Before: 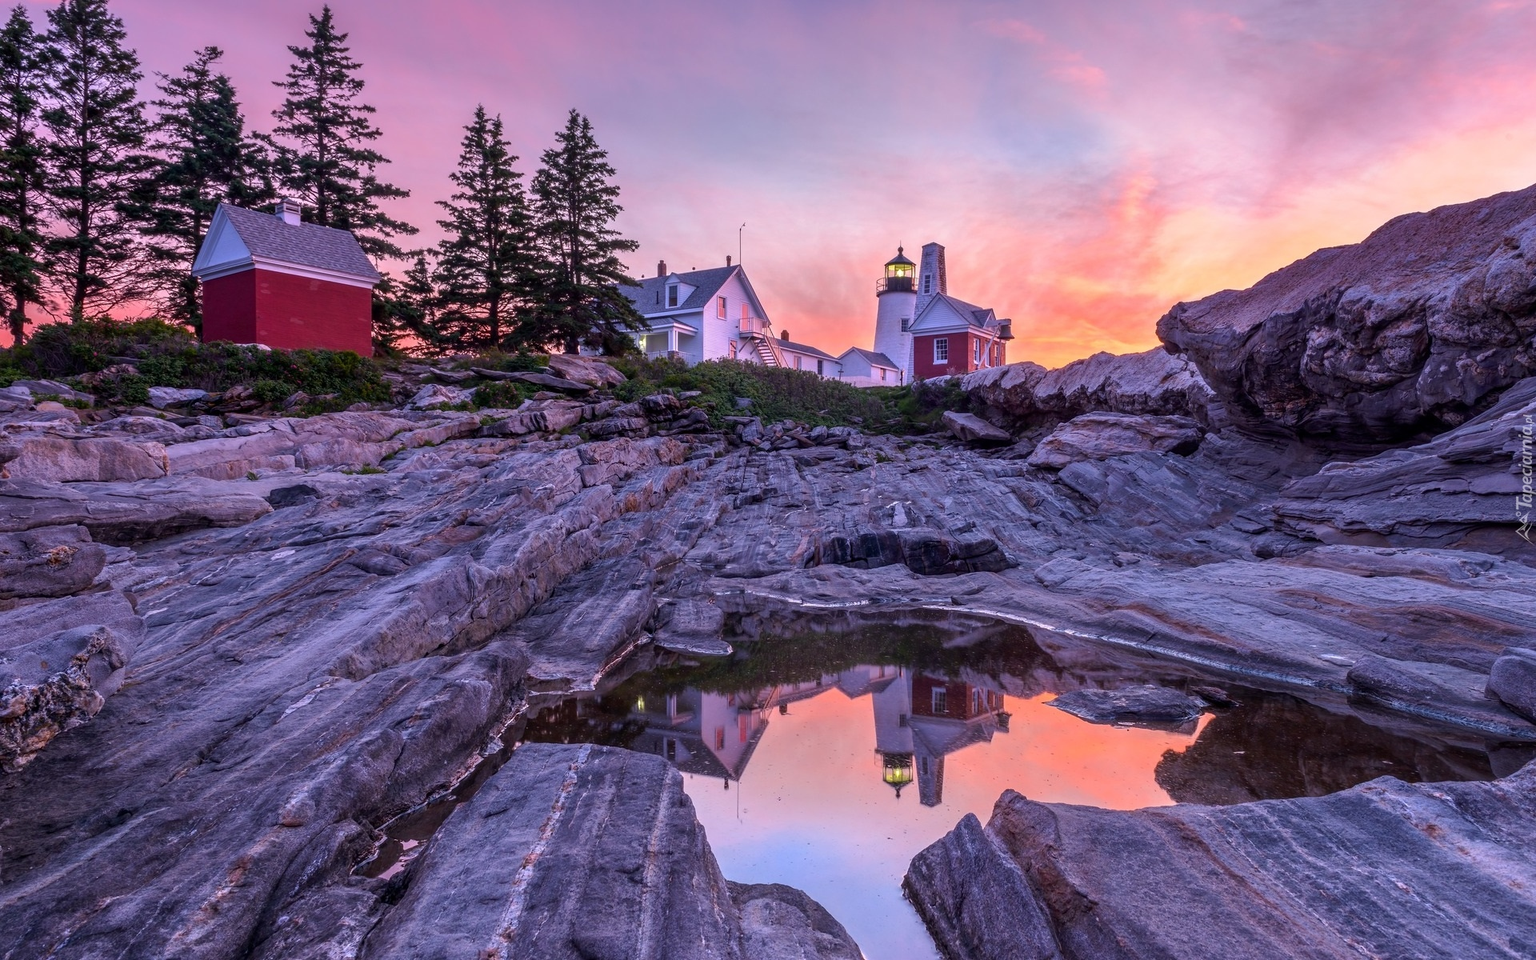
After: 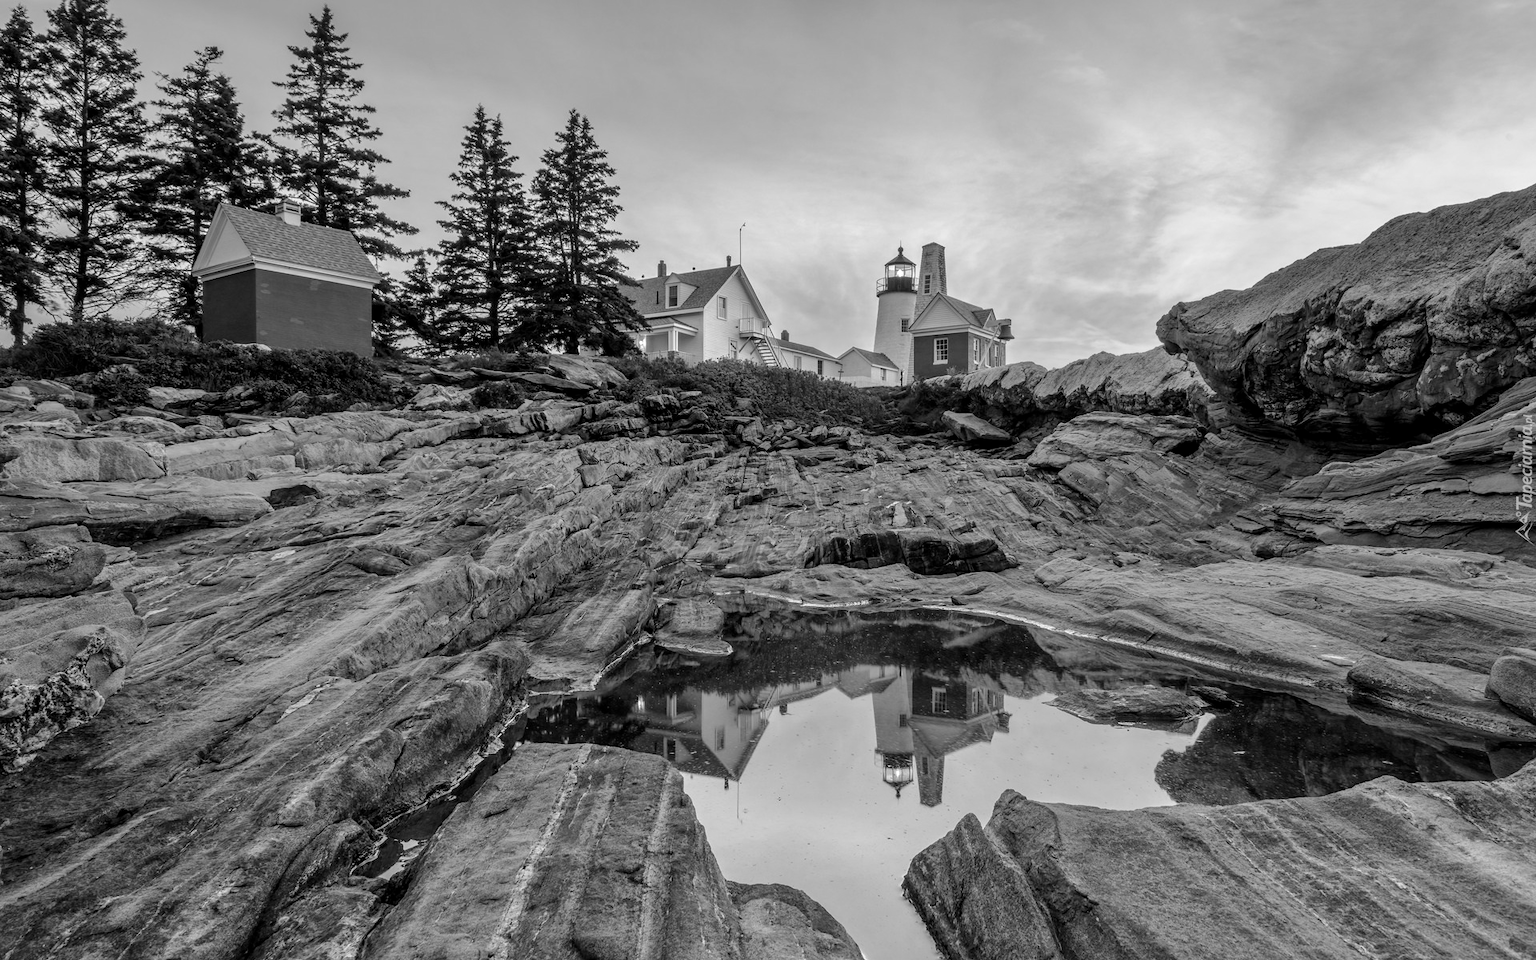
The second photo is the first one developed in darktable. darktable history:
tone curve: curves: ch0 [(0, 0) (0.003, 0.003) (0.011, 0.014) (0.025, 0.027) (0.044, 0.044) (0.069, 0.064) (0.1, 0.108) (0.136, 0.153) (0.177, 0.208) (0.224, 0.275) (0.277, 0.349) (0.335, 0.422) (0.399, 0.492) (0.468, 0.557) (0.543, 0.617) (0.623, 0.682) (0.709, 0.745) (0.801, 0.826) (0.898, 0.916) (1, 1)], preserve colors none
local contrast: mode bilateral grid, contrast 20, coarseness 50, detail 130%, midtone range 0.2
color correction: saturation 1.32
monochrome: on, module defaults
